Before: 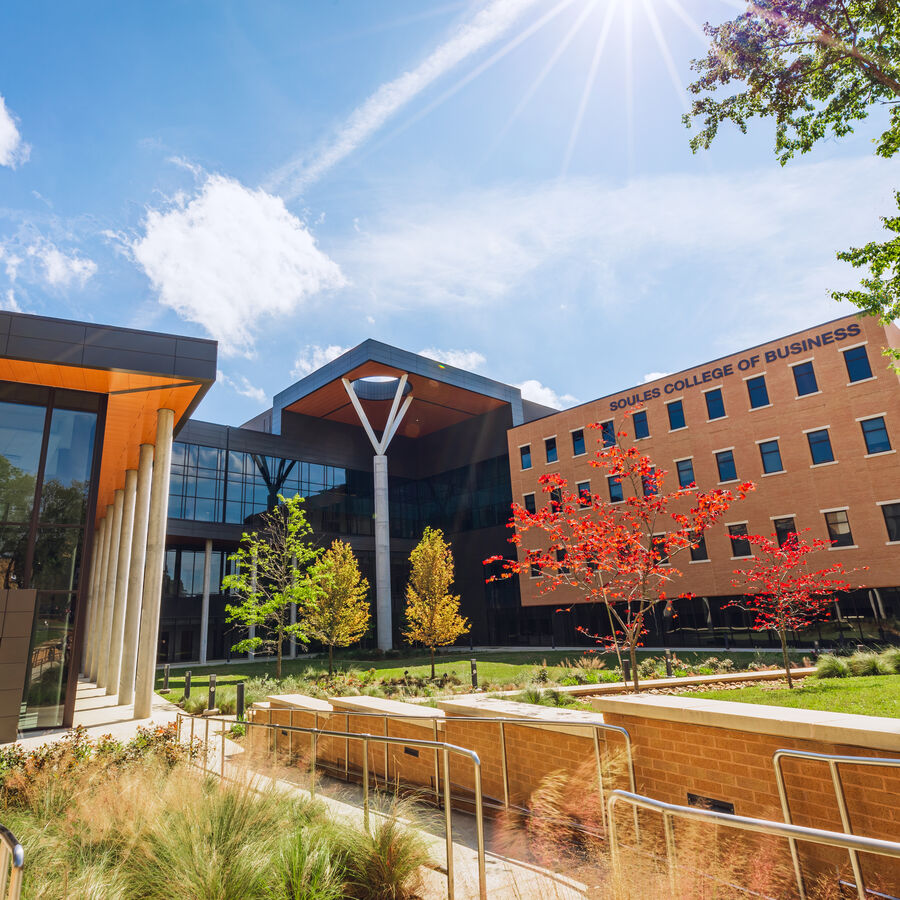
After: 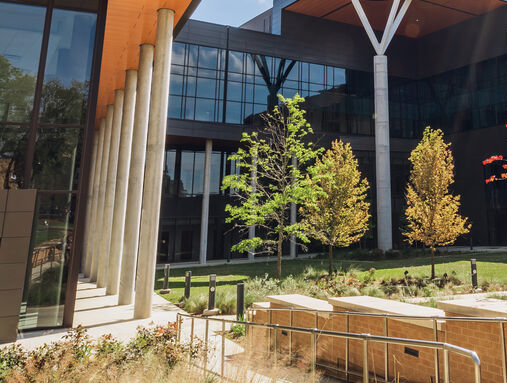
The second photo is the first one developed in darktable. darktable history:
color correction: saturation 0.8
crop: top 44.483%, right 43.593%, bottom 12.892%
